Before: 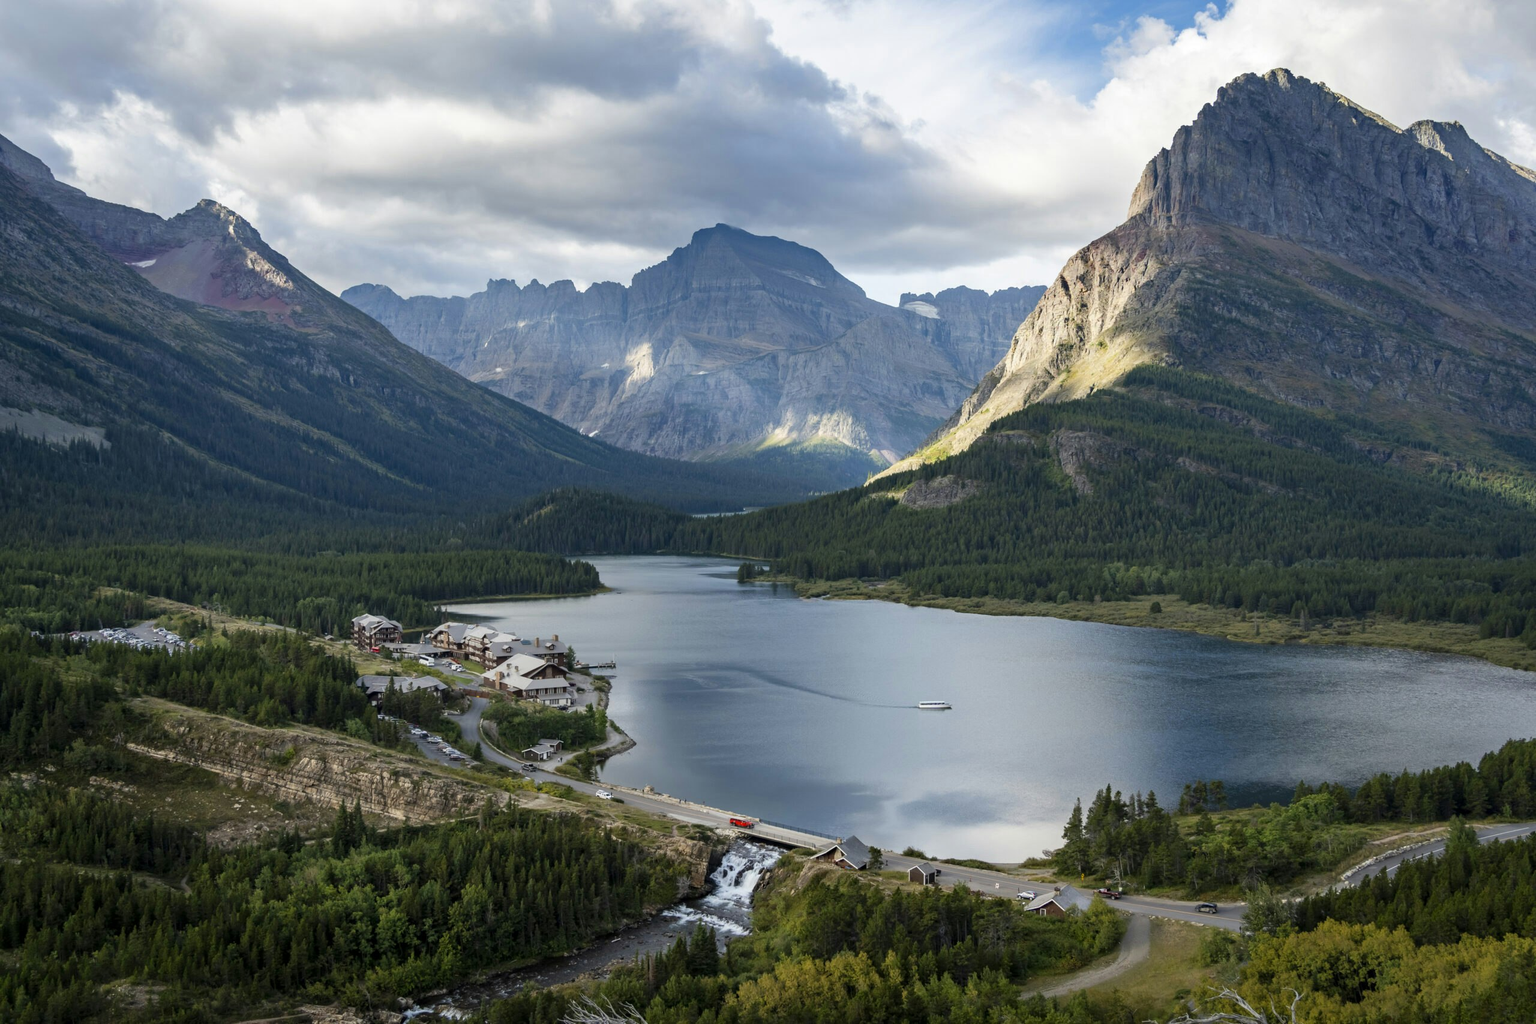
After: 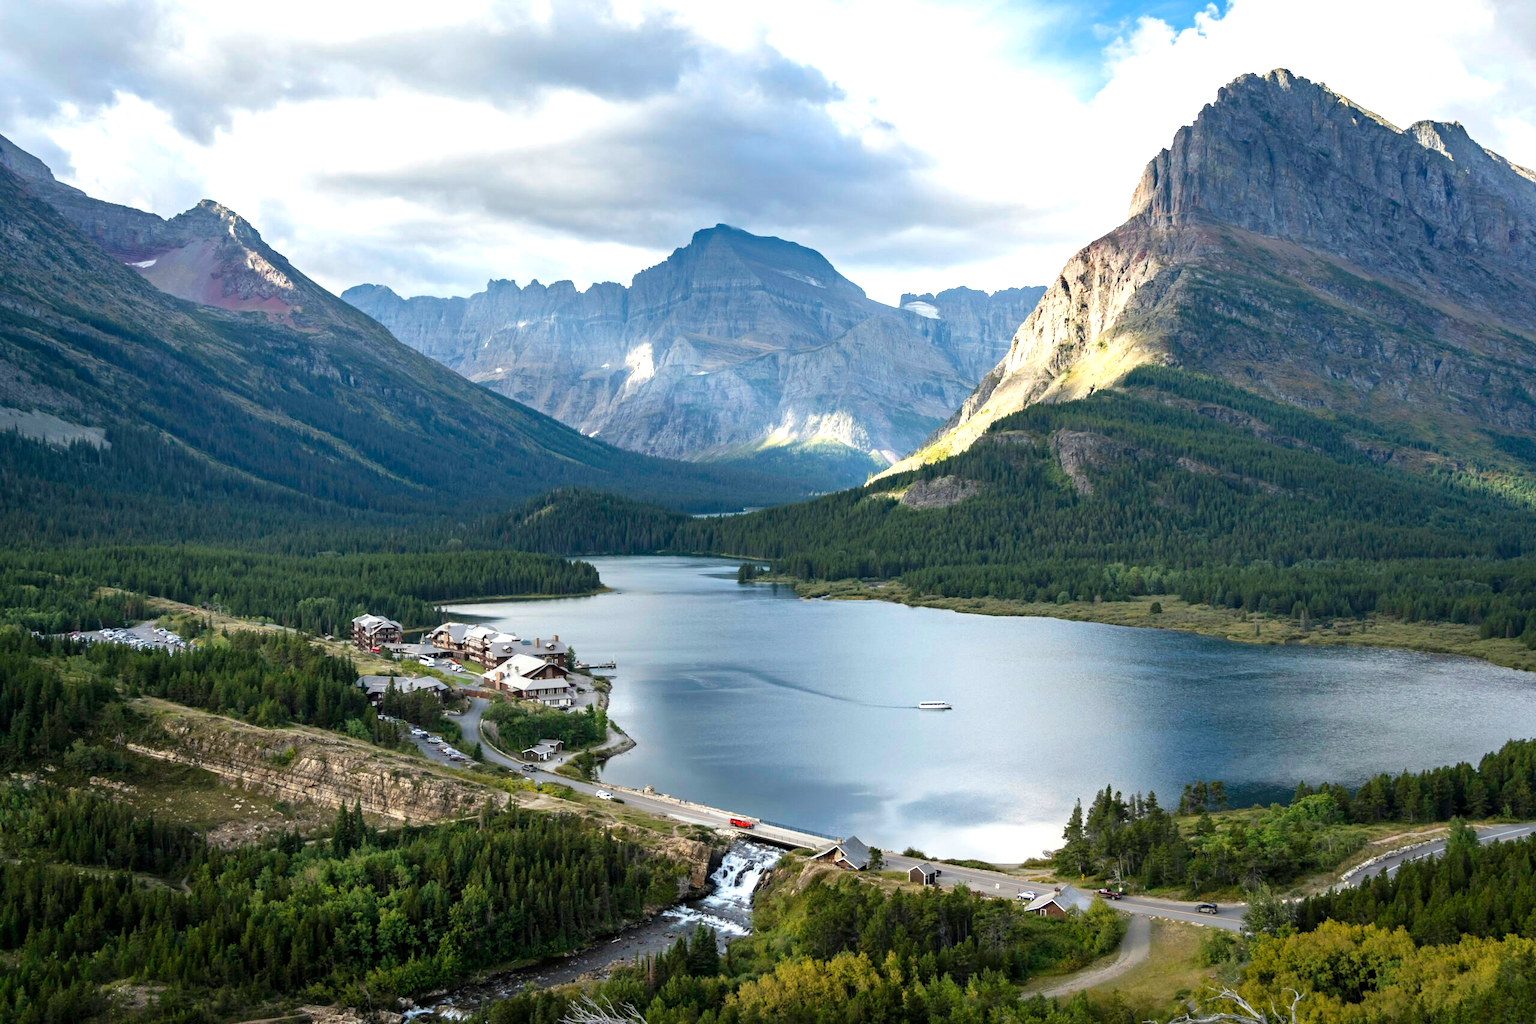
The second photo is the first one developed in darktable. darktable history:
tone equalizer: on, module defaults
exposure: black level correction 0, exposure 0.68 EV, compensate exposure bias true, compensate highlight preservation false
